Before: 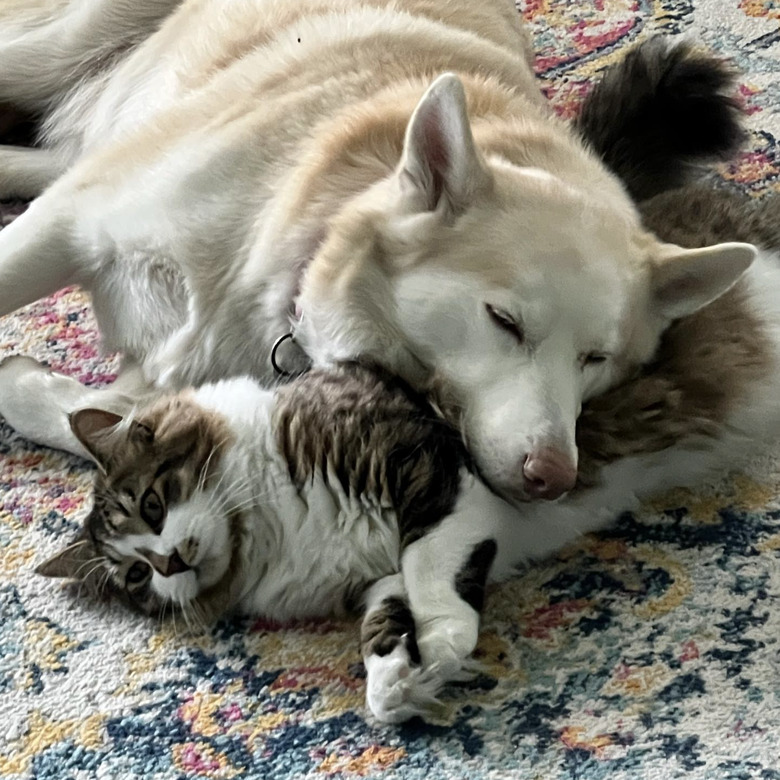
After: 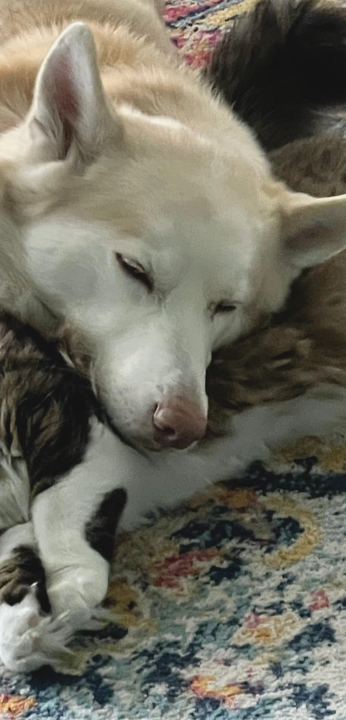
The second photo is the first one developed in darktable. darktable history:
crop: left 47.454%, top 6.64%, right 8.114%
contrast brightness saturation: contrast -0.092, brightness 0.05, saturation 0.085
